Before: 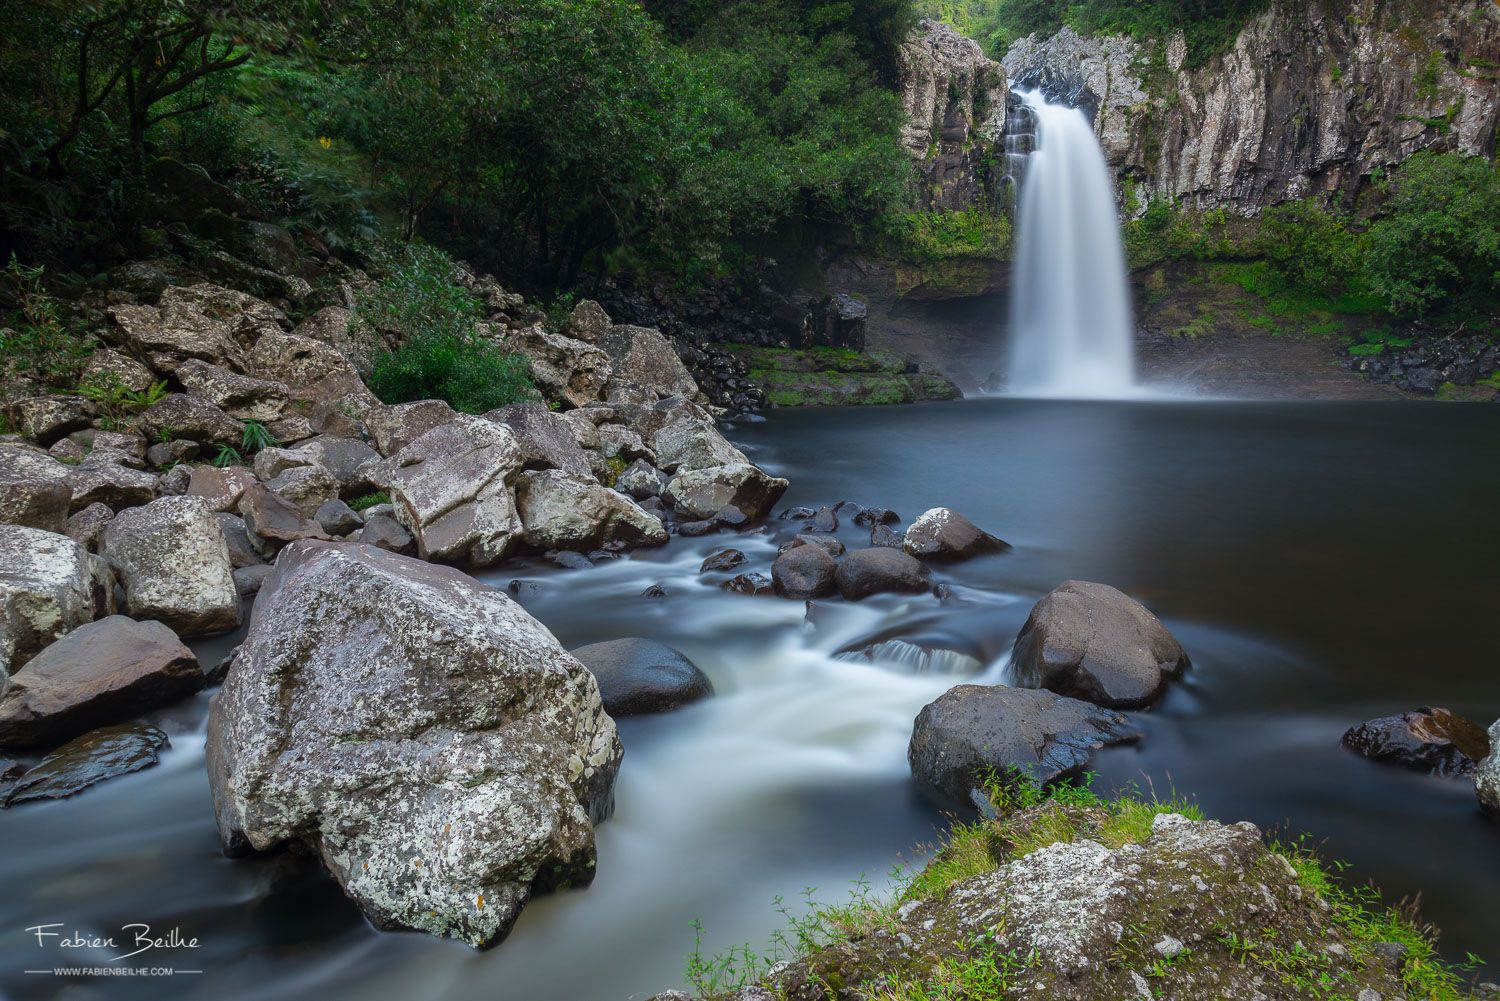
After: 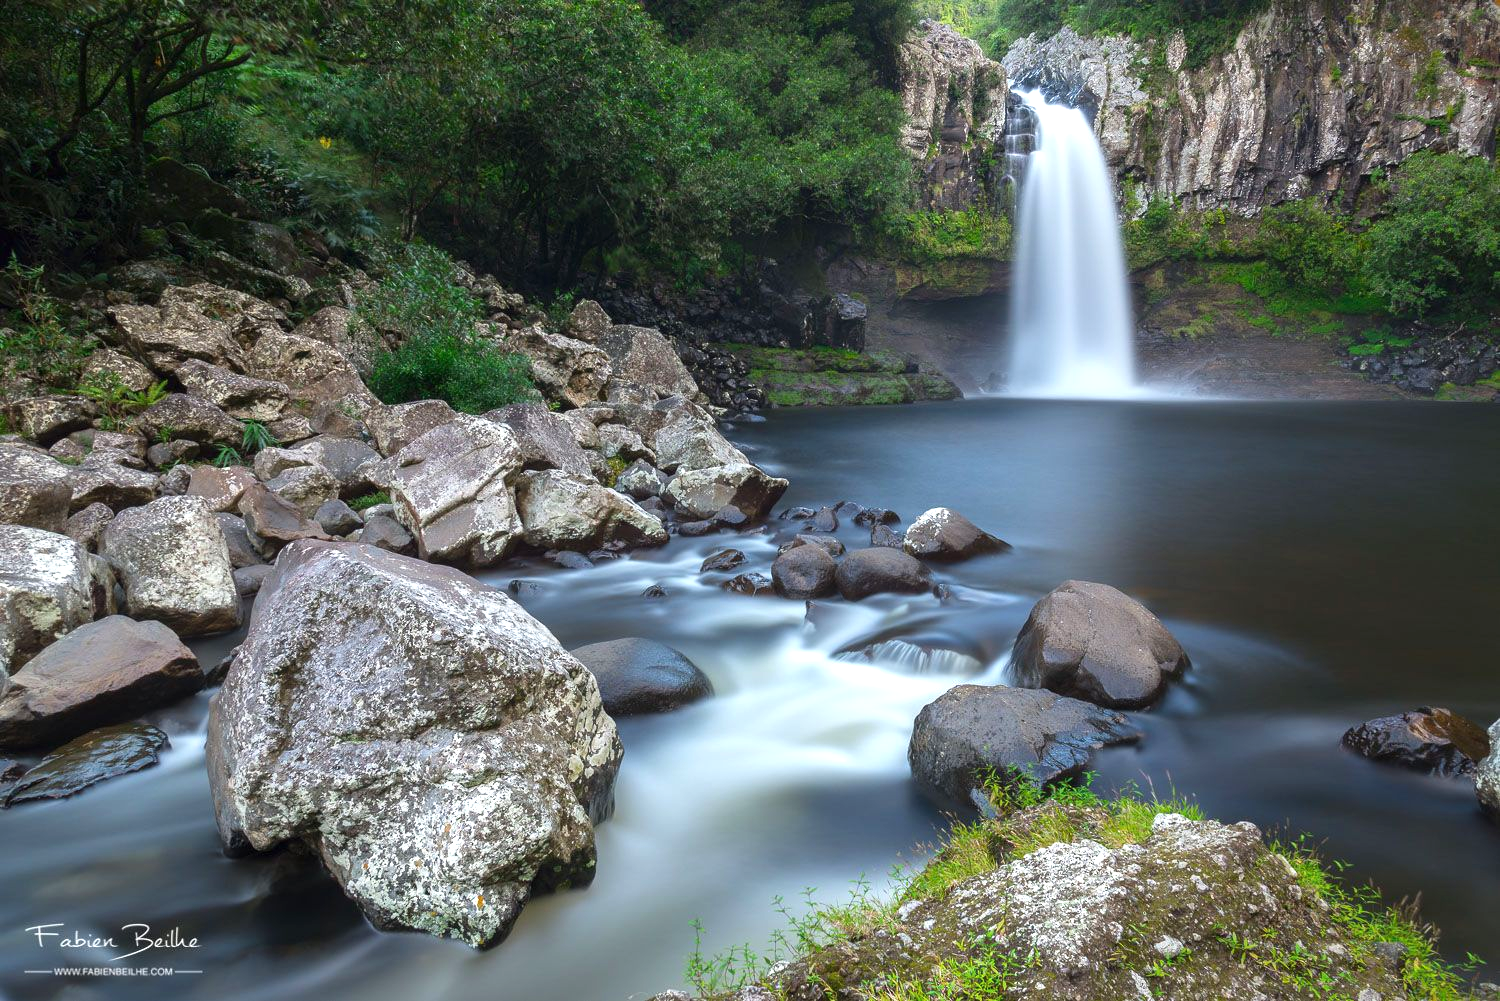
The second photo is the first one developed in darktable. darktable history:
exposure: black level correction 0, exposure 0.702 EV, compensate highlight preservation false
